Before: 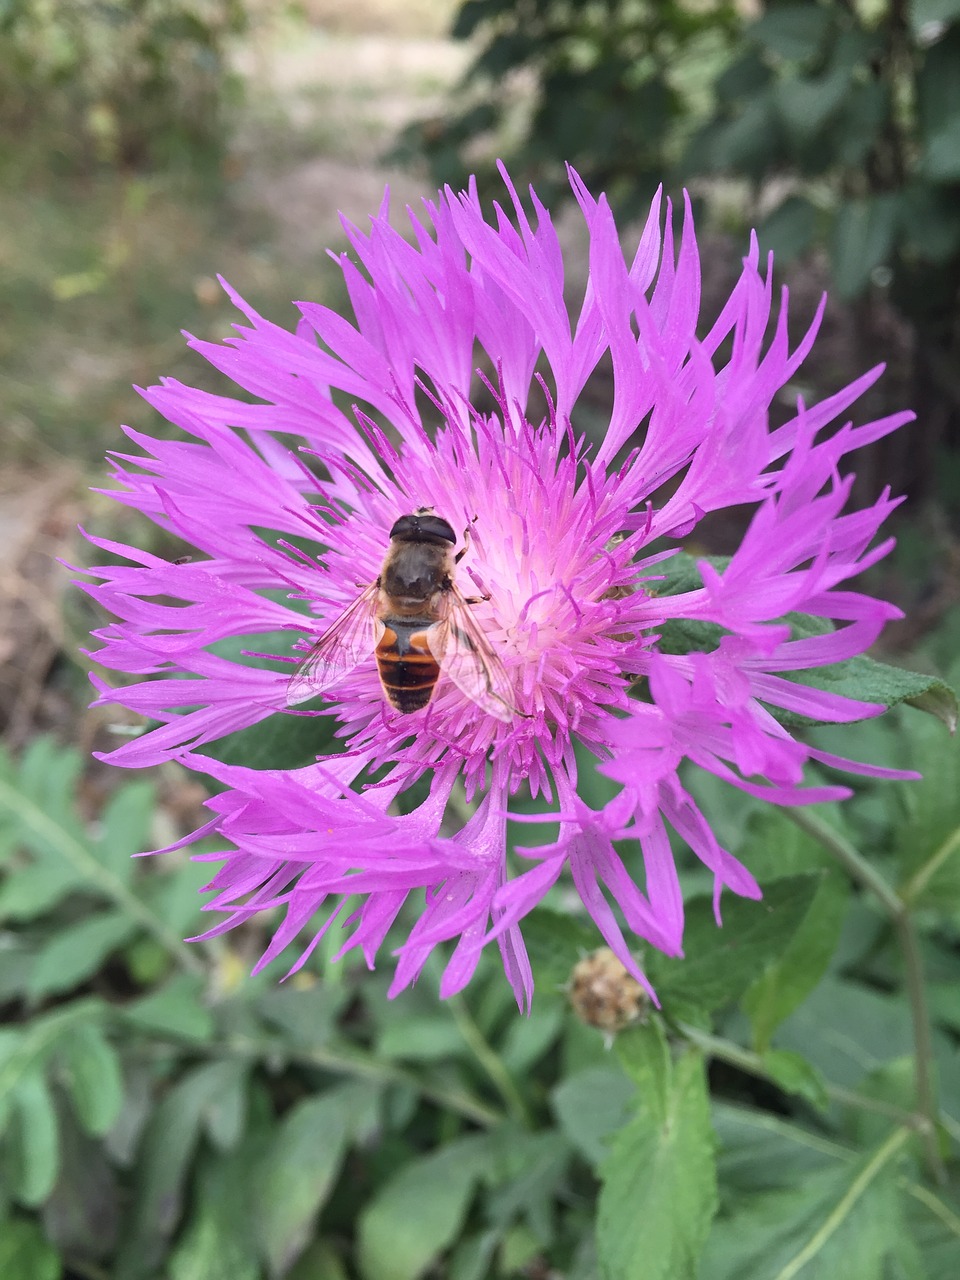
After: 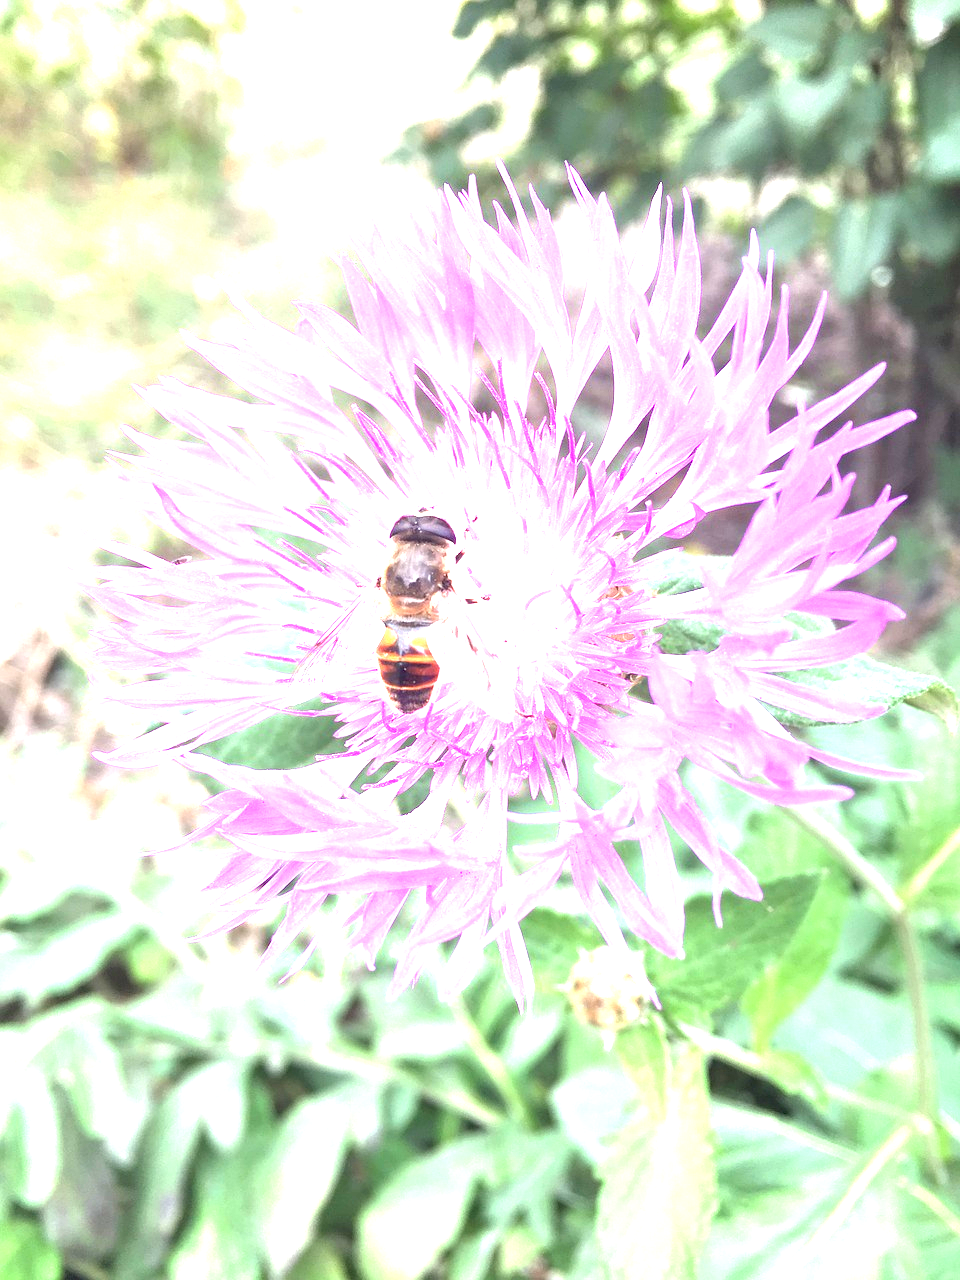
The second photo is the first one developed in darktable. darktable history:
exposure: black level correction 0.001, exposure 2.575 EV, compensate highlight preservation false
